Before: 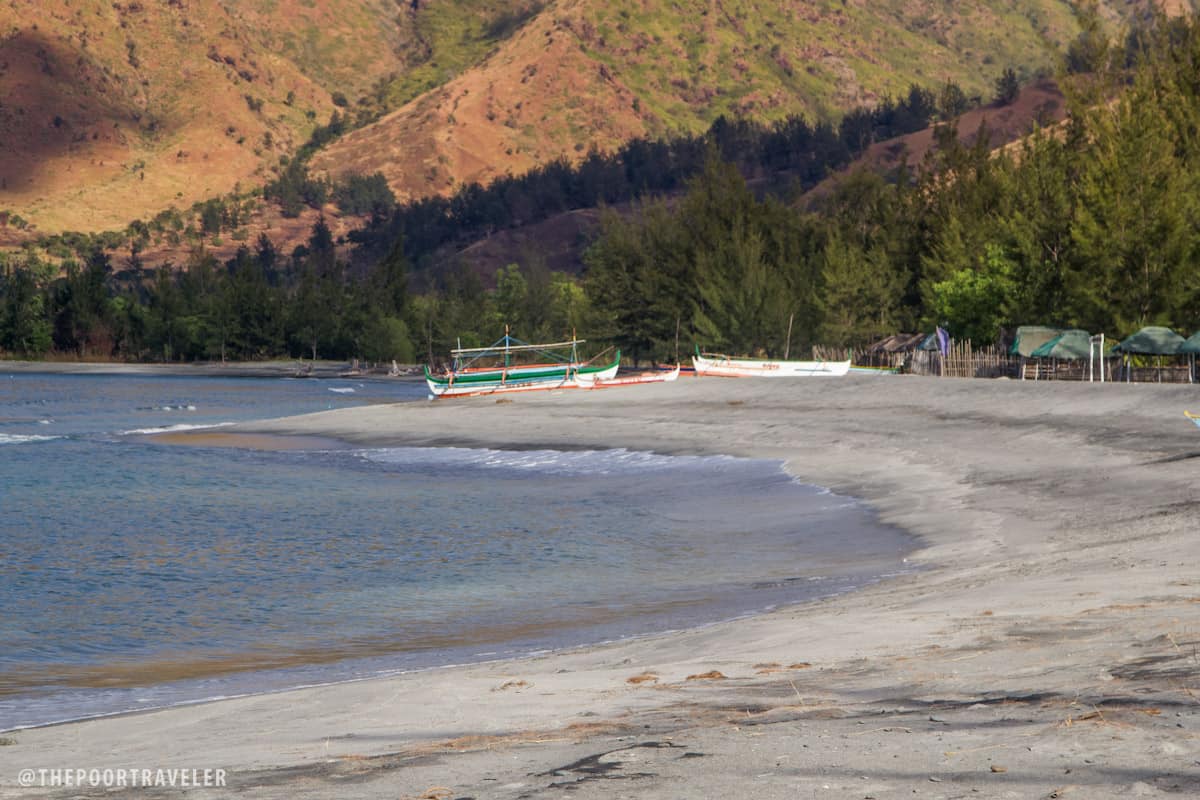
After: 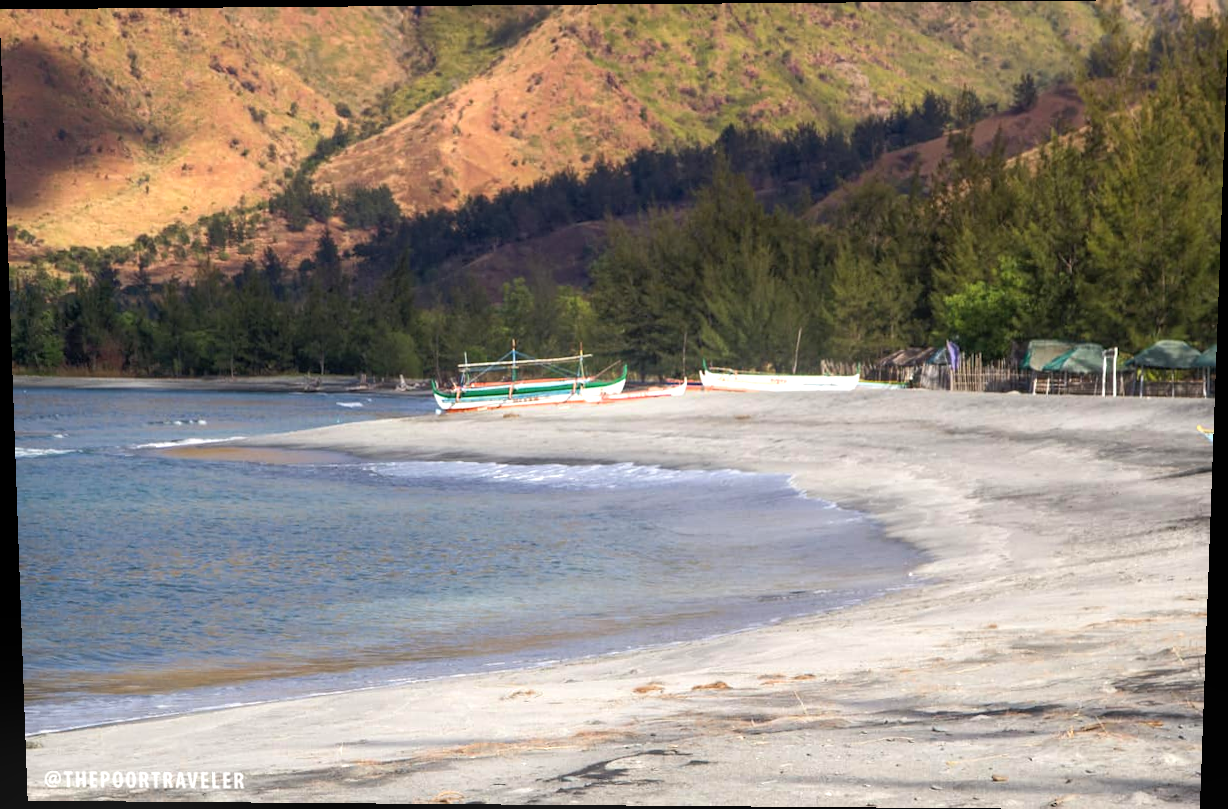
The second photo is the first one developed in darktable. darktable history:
rotate and perspective: lens shift (vertical) 0.048, lens shift (horizontal) -0.024, automatic cropping off
tone equalizer: -8 EV 0.001 EV, -7 EV -0.002 EV, -6 EV 0.002 EV, -5 EV -0.03 EV, -4 EV -0.116 EV, -3 EV -0.169 EV, -2 EV 0.24 EV, -1 EV 0.702 EV, +0 EV 0.493 EV
shadows and highlights: shadows 43.06, highlights 6.94
bloom: size 13.65%, threshold 98.39%, strength 4.82%
